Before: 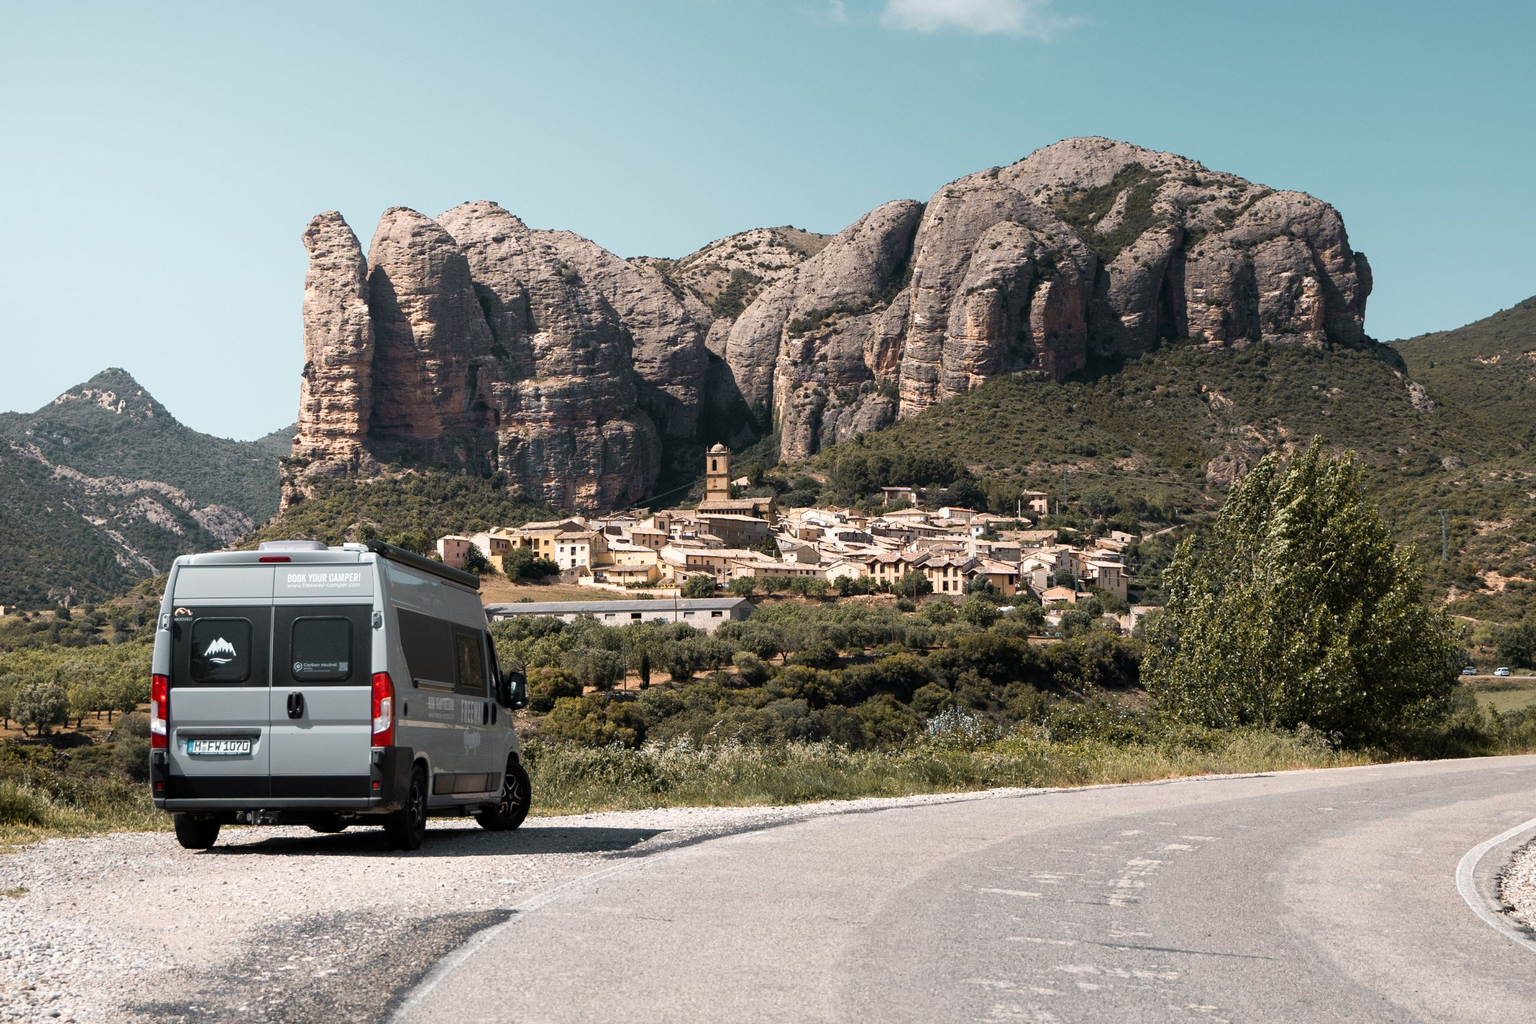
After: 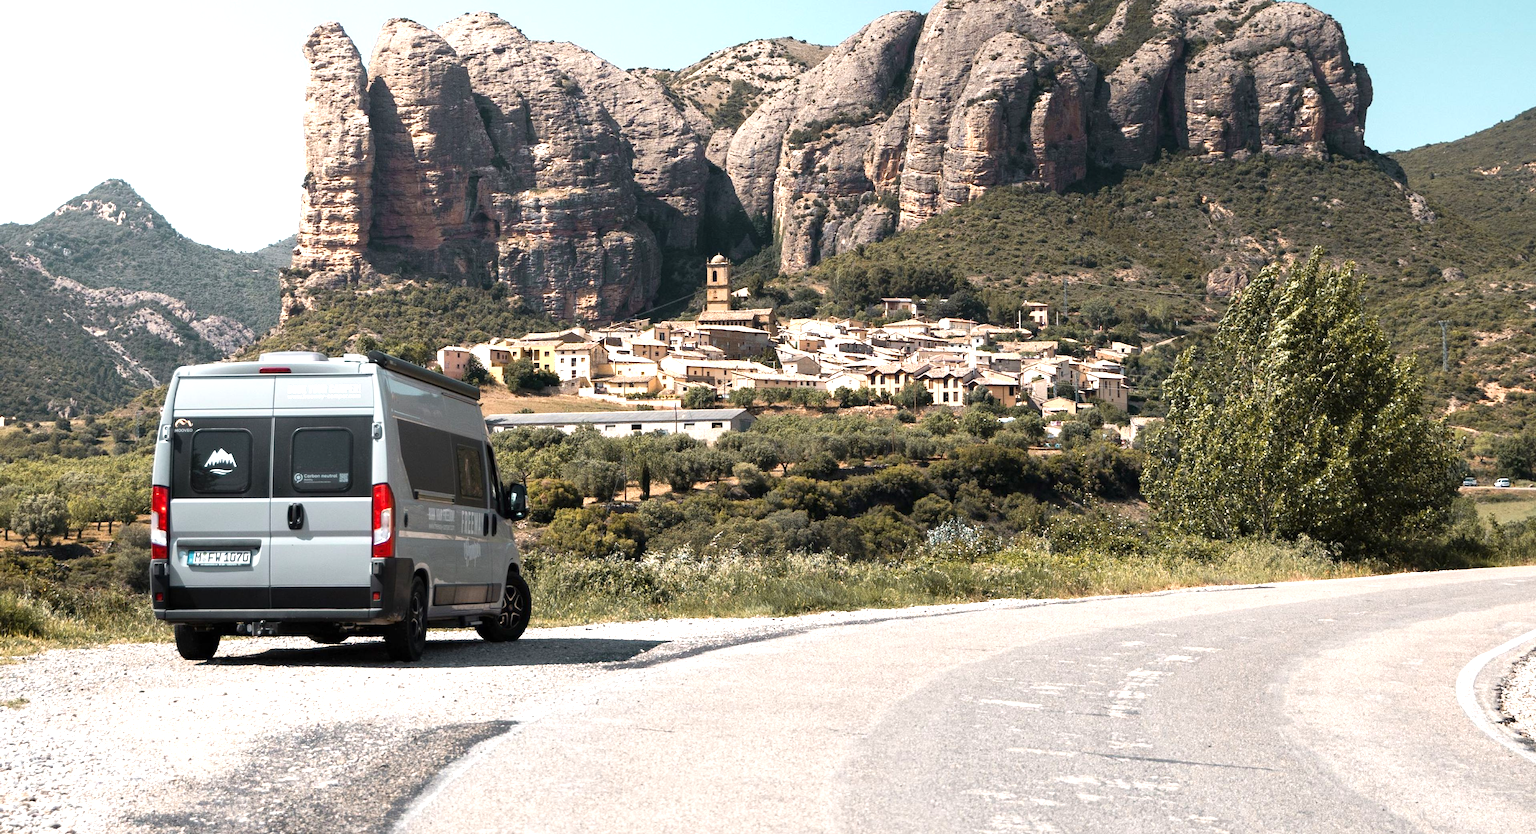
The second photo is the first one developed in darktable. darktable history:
crop and rotate: top 18.507%
exposure: black level correction 0, exposure 0.7 EV, compensate exposure bias true, compensate highlight preservation false
